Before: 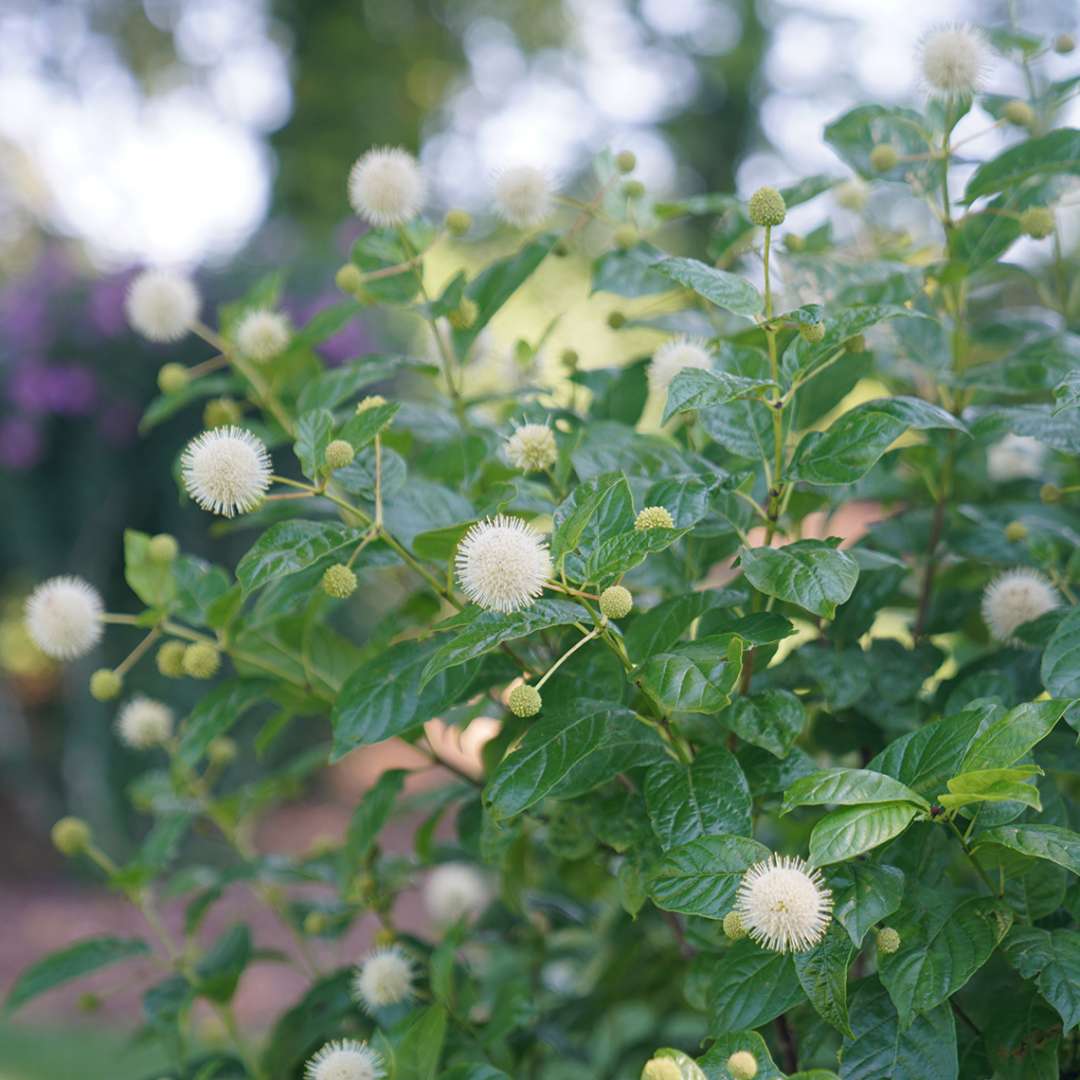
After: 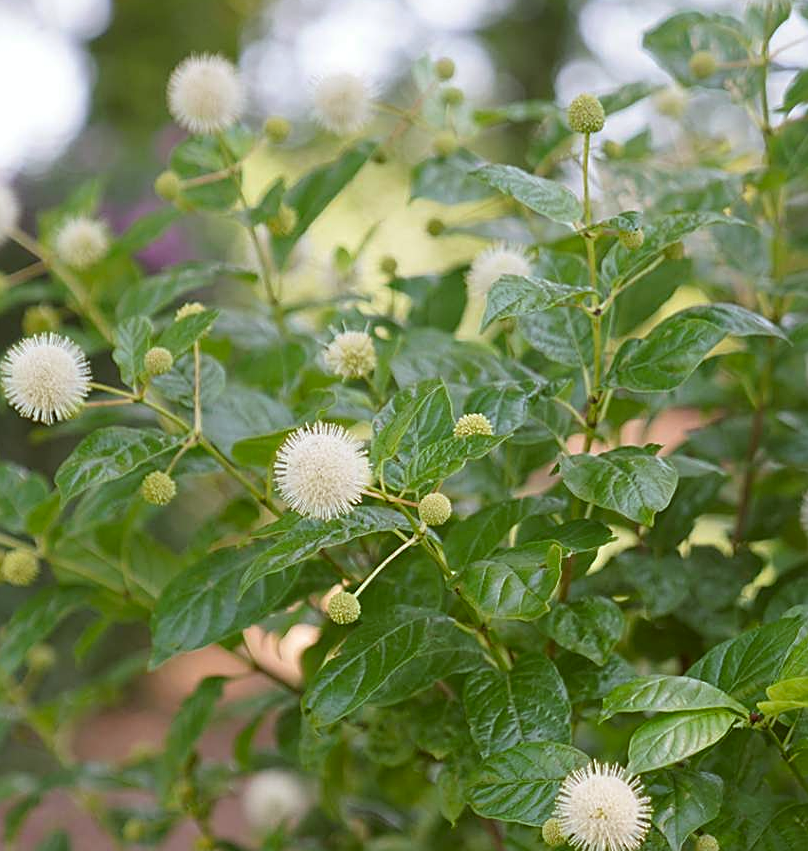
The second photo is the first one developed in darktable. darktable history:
sharpen: on, module defaults
crop: left 16.768%, top 8.653%, right 8.362%, bottom 12.485%
color correction: highlights a* -0.482, highlights b* 0.161, shadows a* 4.66, shadows b* 20.72
